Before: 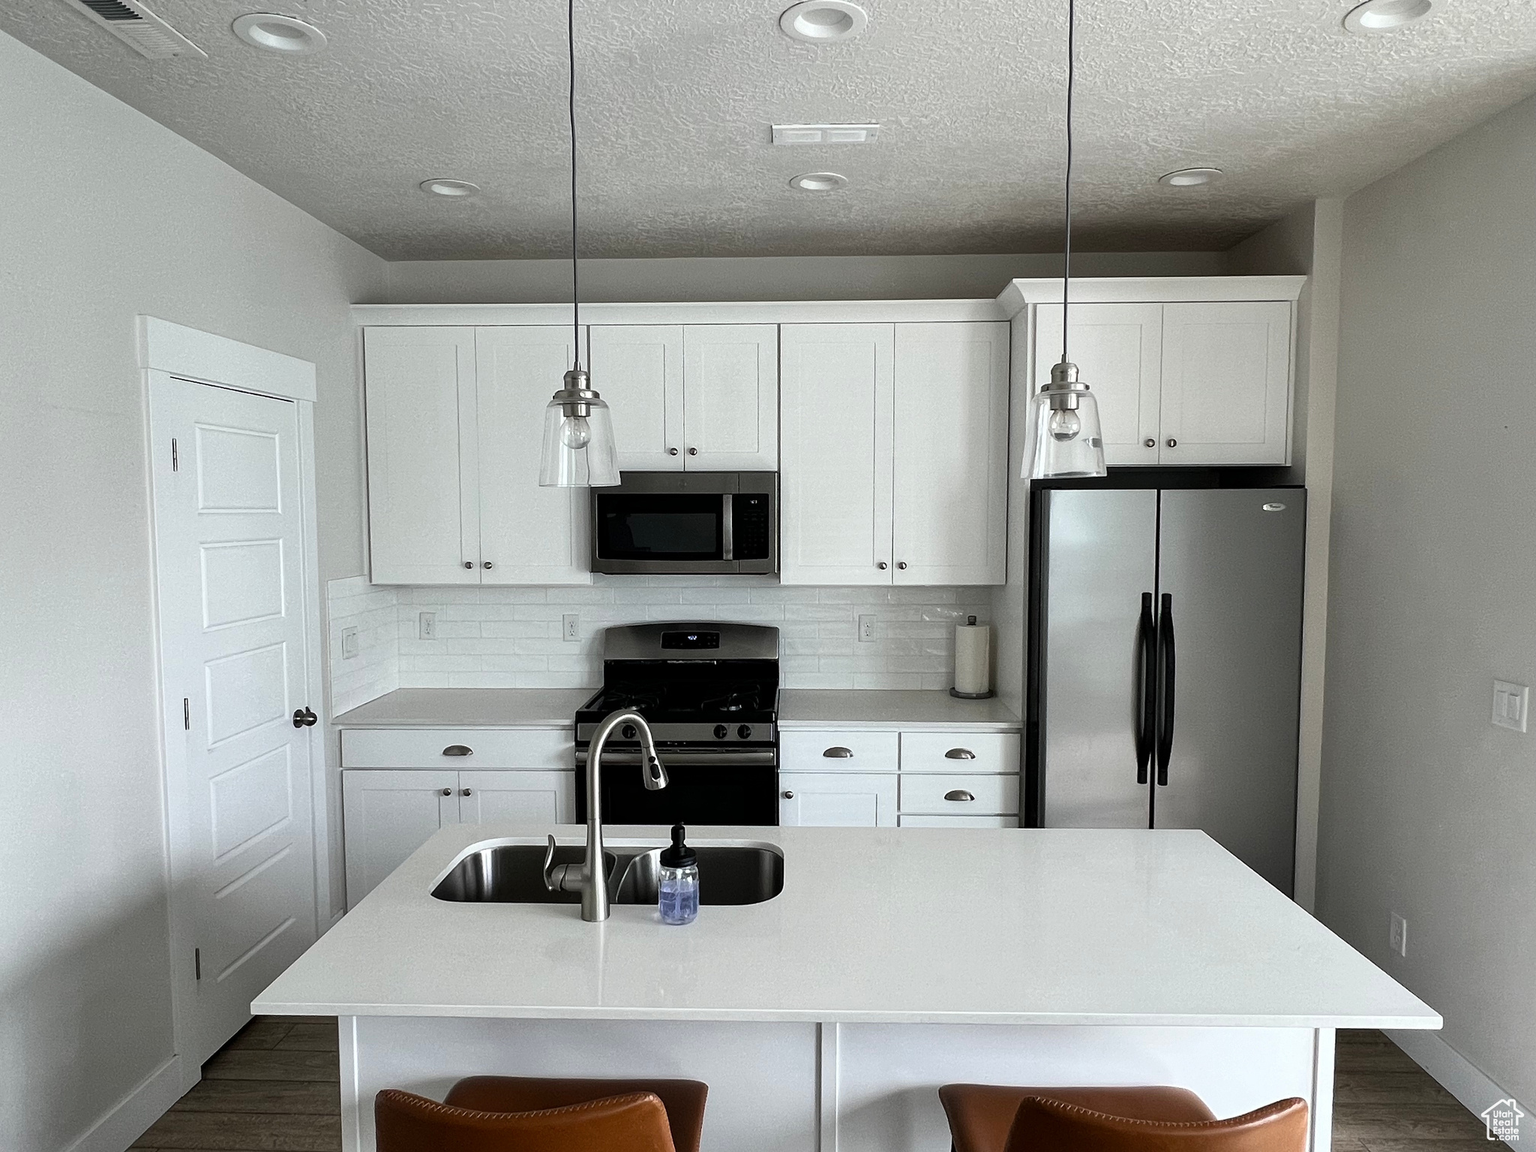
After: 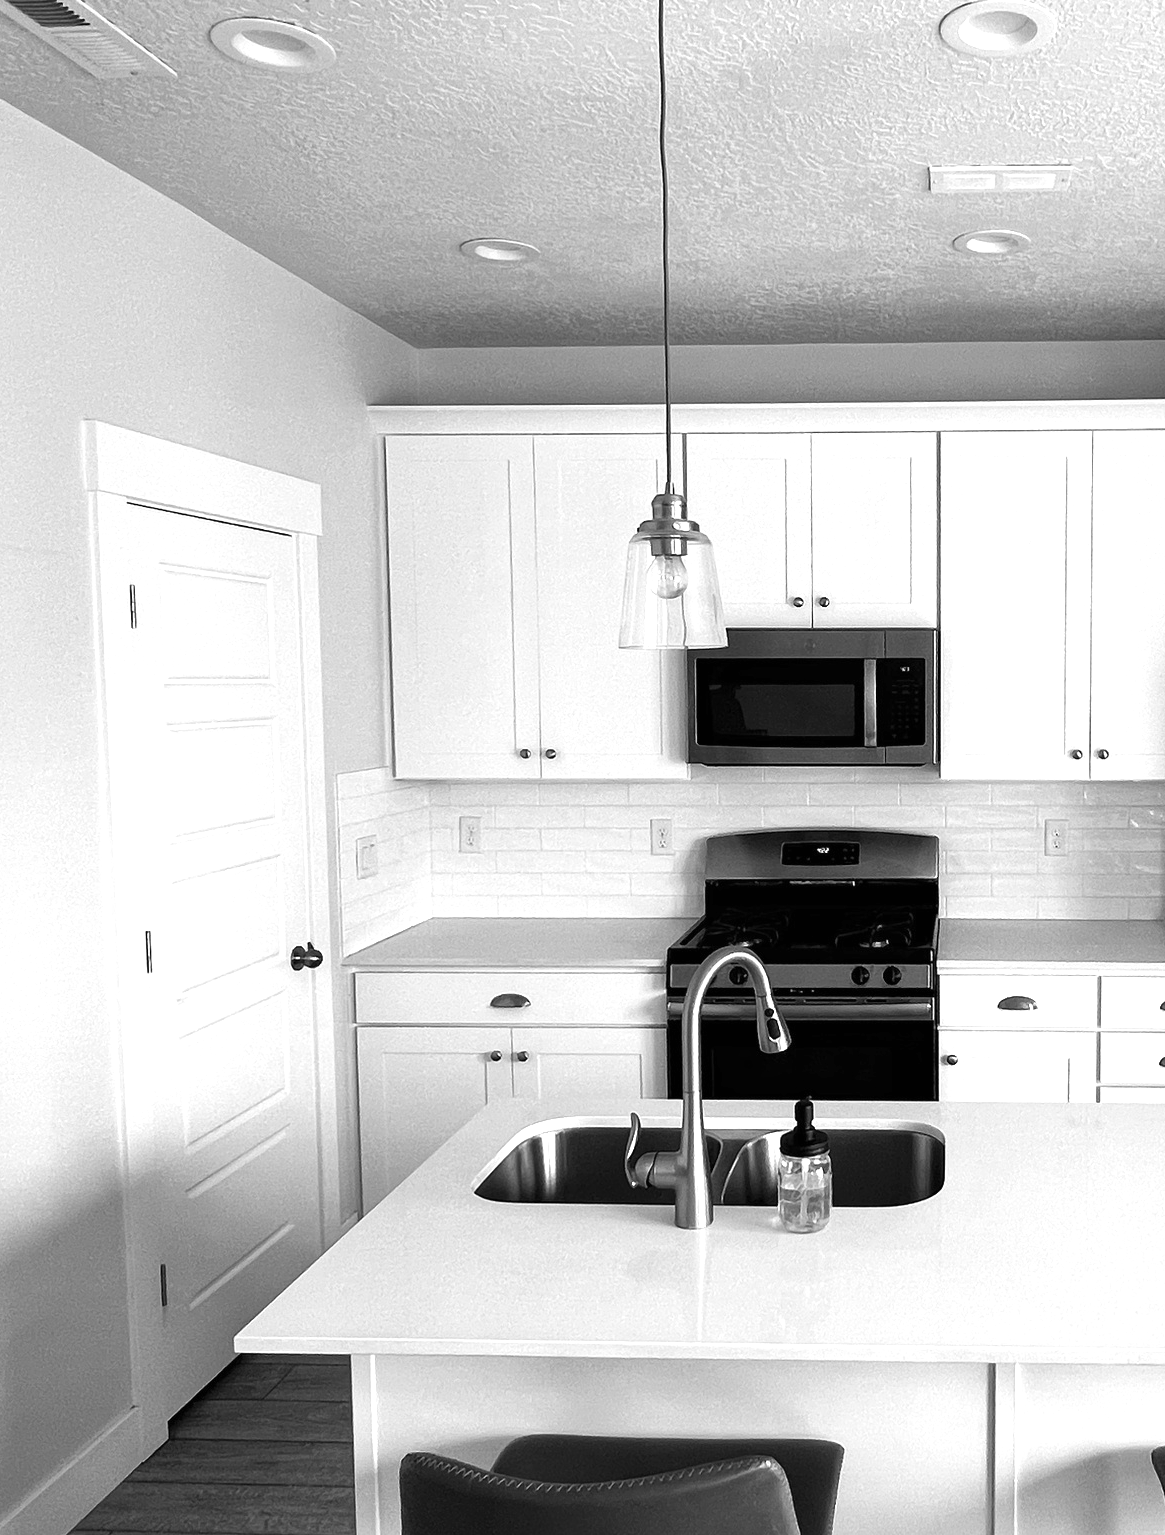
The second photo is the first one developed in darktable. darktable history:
color zones: curves: ch0 [(0.25, 0.5) (0.347, 0.092) (0.75, 0.5)]; ch1 [(0.25, 0.5) (0.33, 0.51) (0.75, 0.5)]
exposure: black level correction 0, exposure 0.699 EV, compensate highlight preservation false
crop: left 4.89%, right 38.214%
color calibration: output gray [0.31, 0.36, 0.33, 0], illuminant as shot in camera, x 0.358, y 0.373, temperature 4628.91 K
